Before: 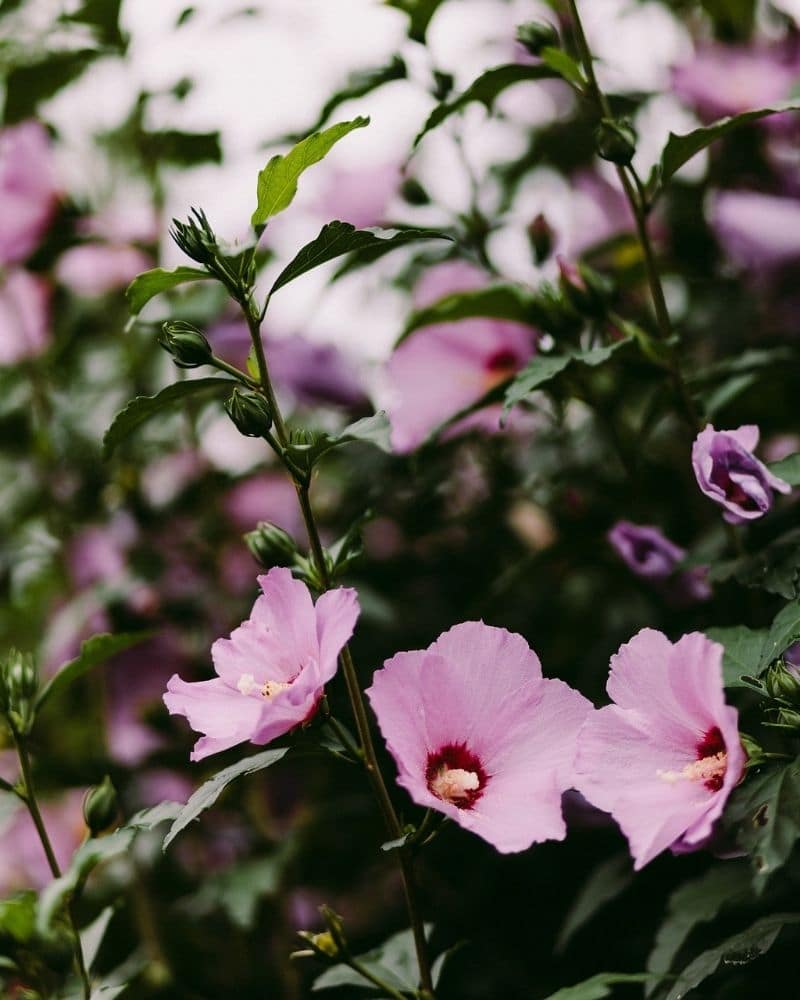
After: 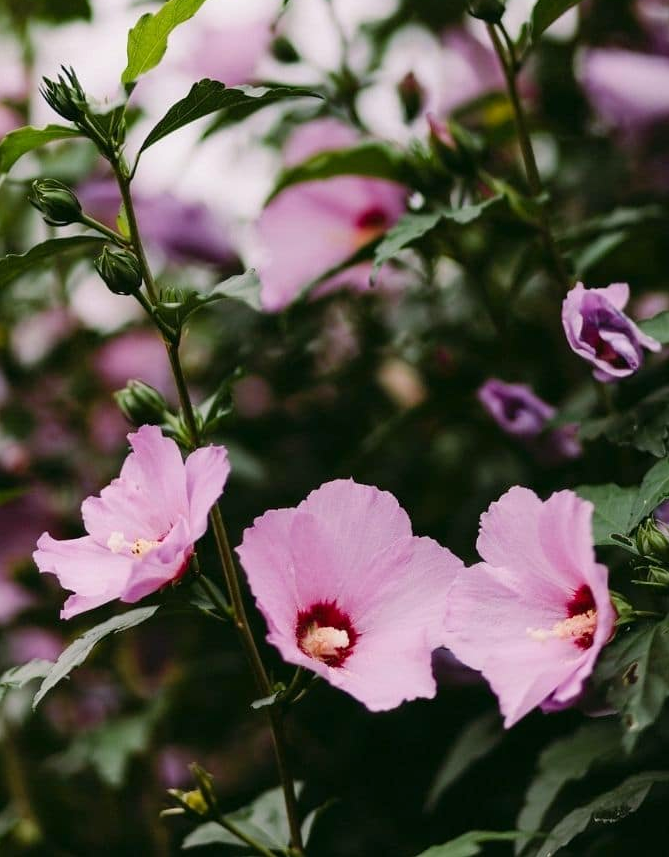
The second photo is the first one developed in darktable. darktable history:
crop: left 16.315%, top 14.246%
levels: levels [0, 0.478, 1]
